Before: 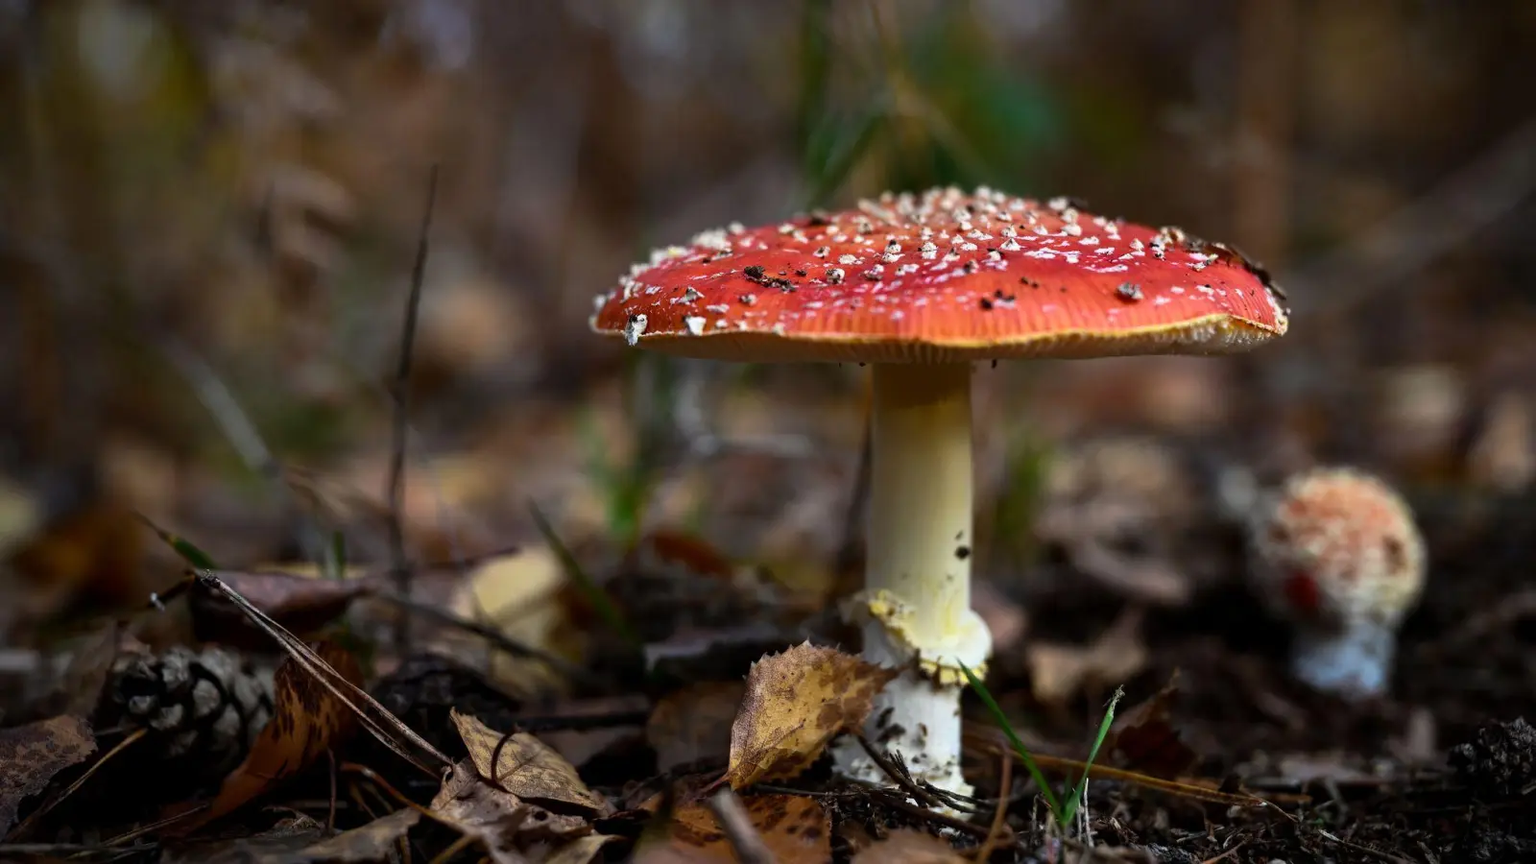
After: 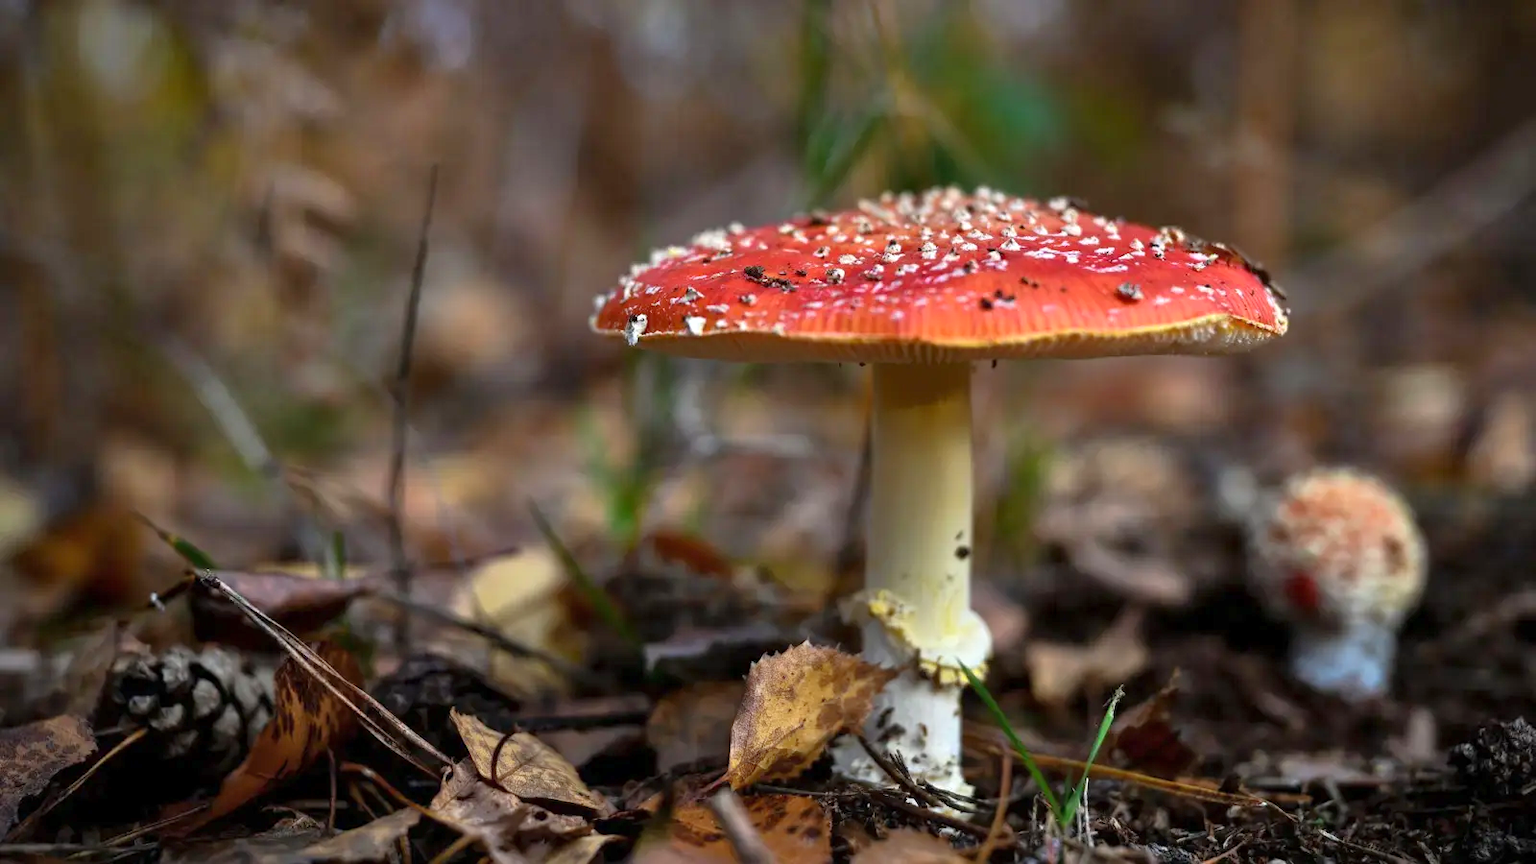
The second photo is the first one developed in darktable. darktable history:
shadows and highlights: shadows 25.76, highlights -26.58
tone equalizer: -8 EV 0.987 EV, -7 EV 1.03 EV, -6 EV 0.984 EV, -5 EV 0.965 EV, -4 EV 0.994 EV, -3 EV 0.736 EV, -2 EV 0.497 EV, -1 EV 0.237 EV
